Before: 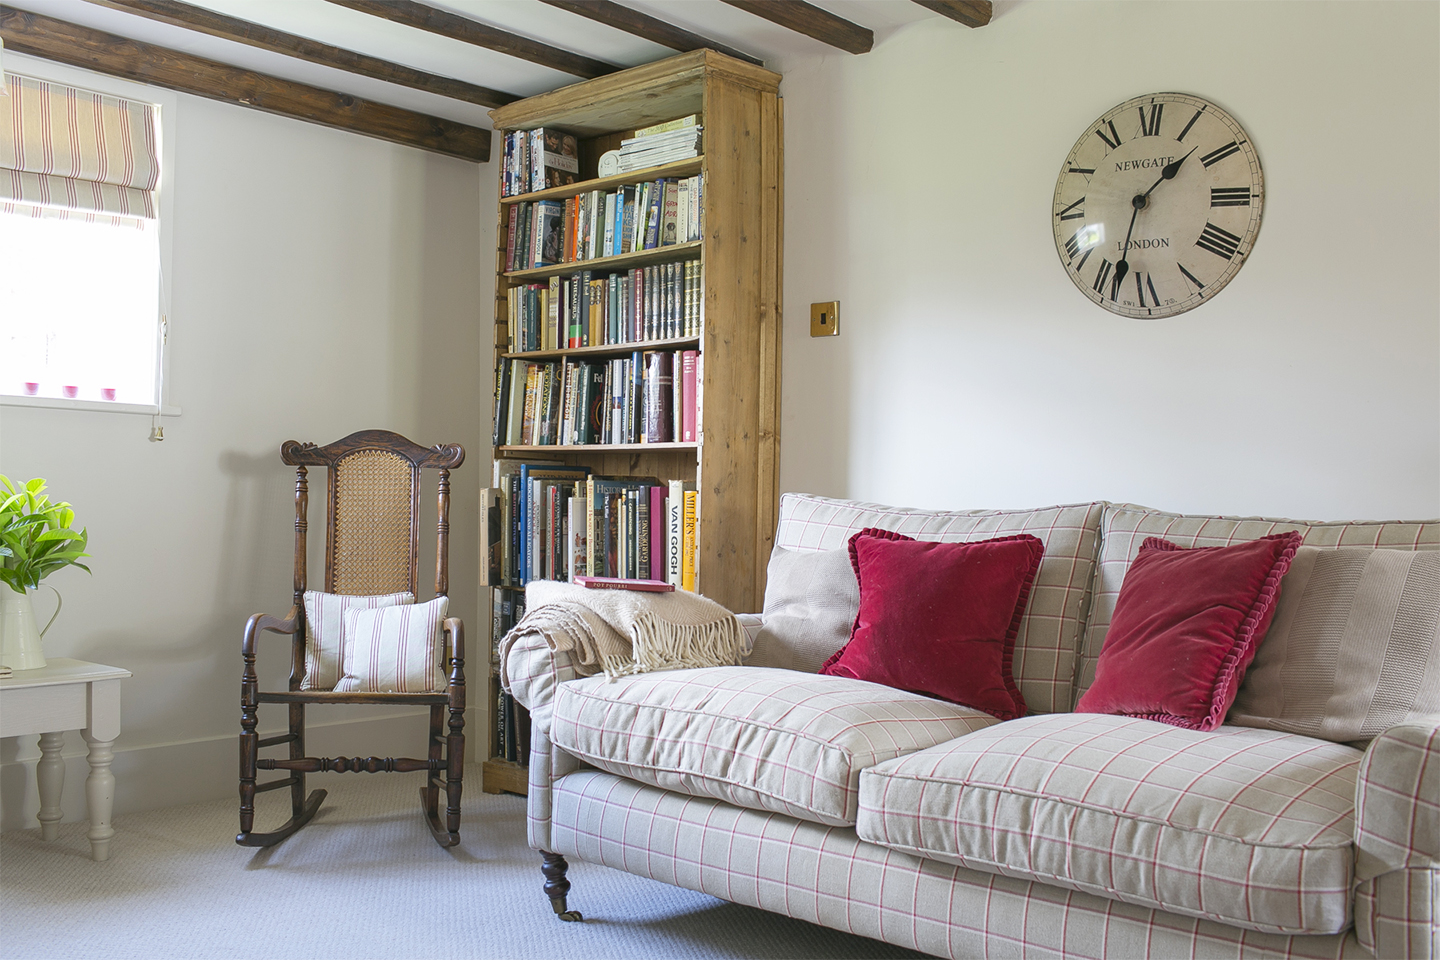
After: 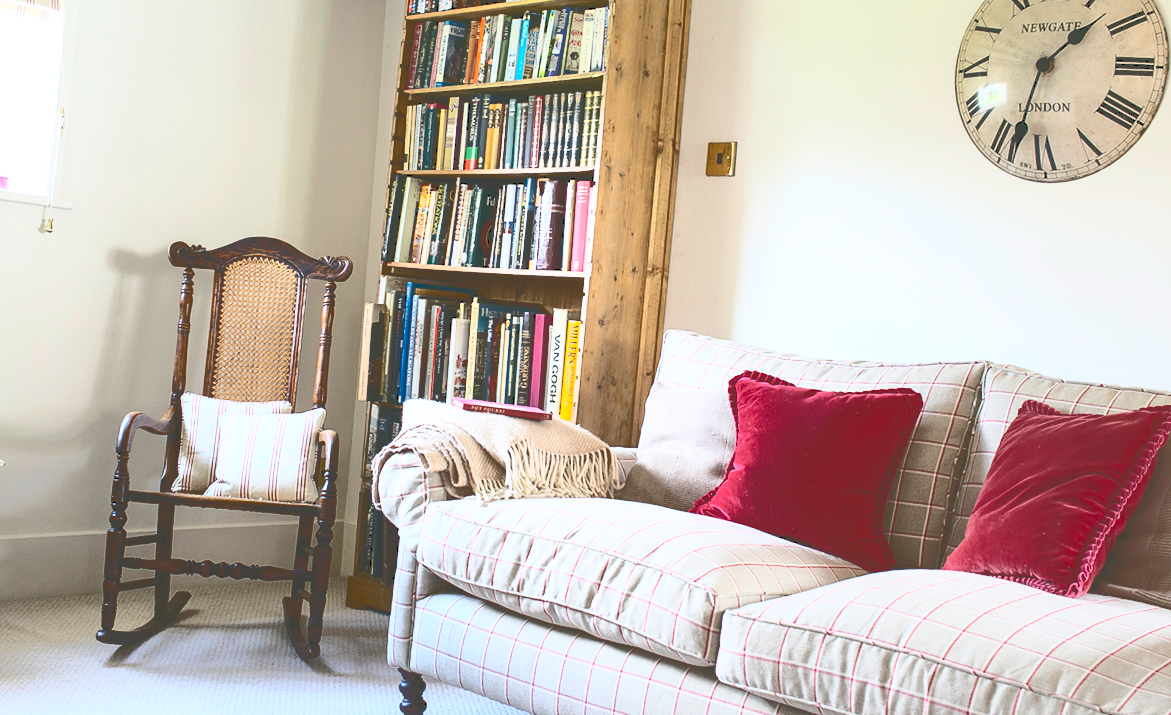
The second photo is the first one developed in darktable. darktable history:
tone curve: curves: ch0 [(0, 0) (0.003, 0.217) (0.011, 0.217) (0.025, 0.229) (0.044, 0.243) (0.069, 0.253) (0.1, 0.265) (0.136, 0.281) (0.177, 0.305) (0.224, 0.331) (0.277, 0.369) (0.335, 0.415) (0.399, 0.472) (0.468, 0.543) (0.543, 0.609) (0.623, 0.676) (0.709, 0.734) (0.801, 0.798) (0.898, 0.849) (1, 1)], color space Lab, independent channels, preserve colors none
shadows and highlights: on, module defaults
color correction: highlights b* -0.001, saturation 0.989
crop and rotate: angle -4.13°, left 9.829%, top 20.609%, right 12.359%, bottom 11.948%
contrast brightness saturation: contrast 0.915, brightness 0.196
